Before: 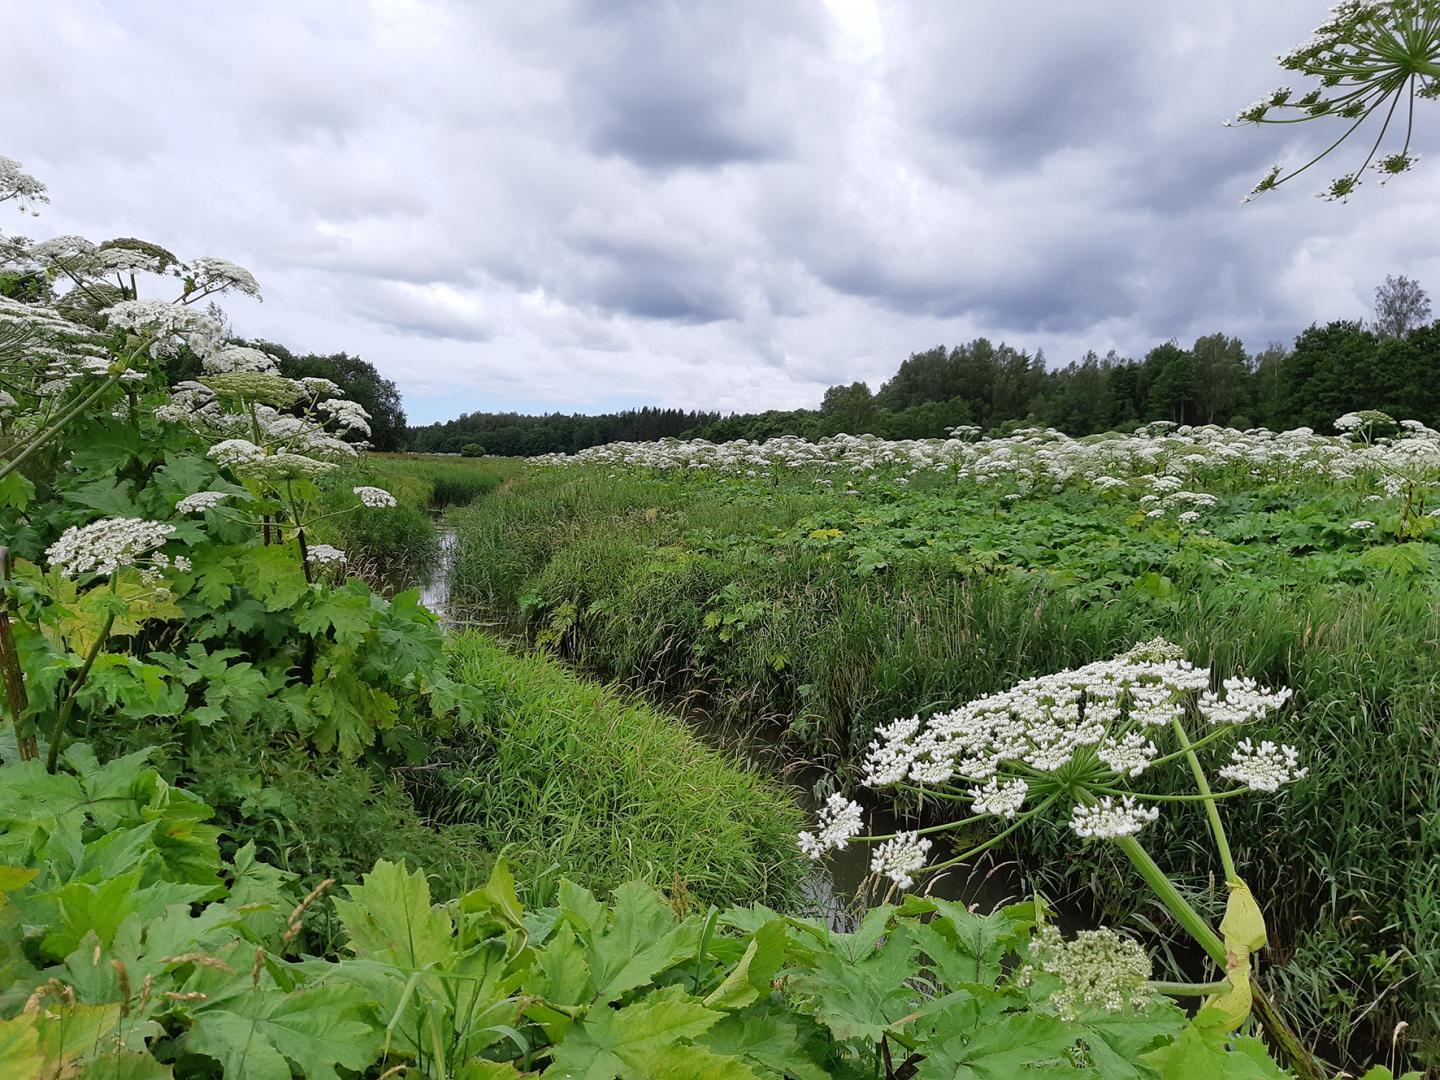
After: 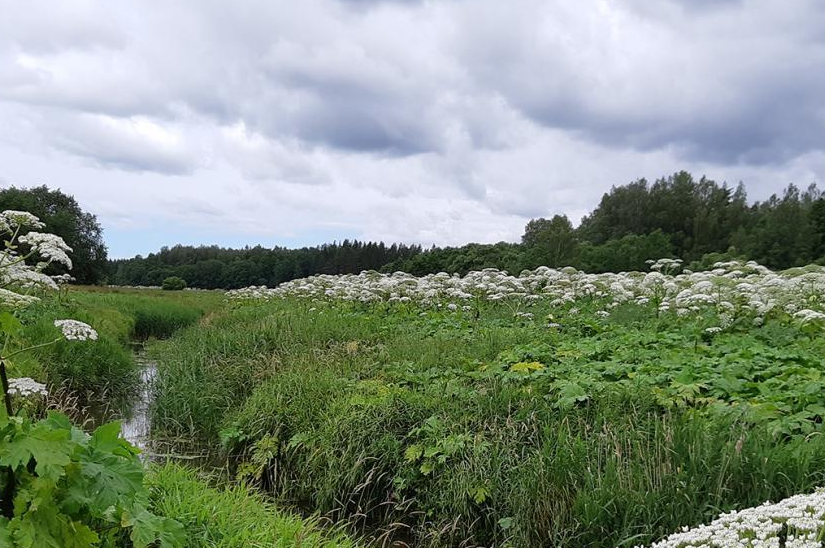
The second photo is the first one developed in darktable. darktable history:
crop: left 20.806%, top 15.479%, right 21.838%, bottom 33.7%
color correction: highlights a* -0.075, highlights b* 0.095
